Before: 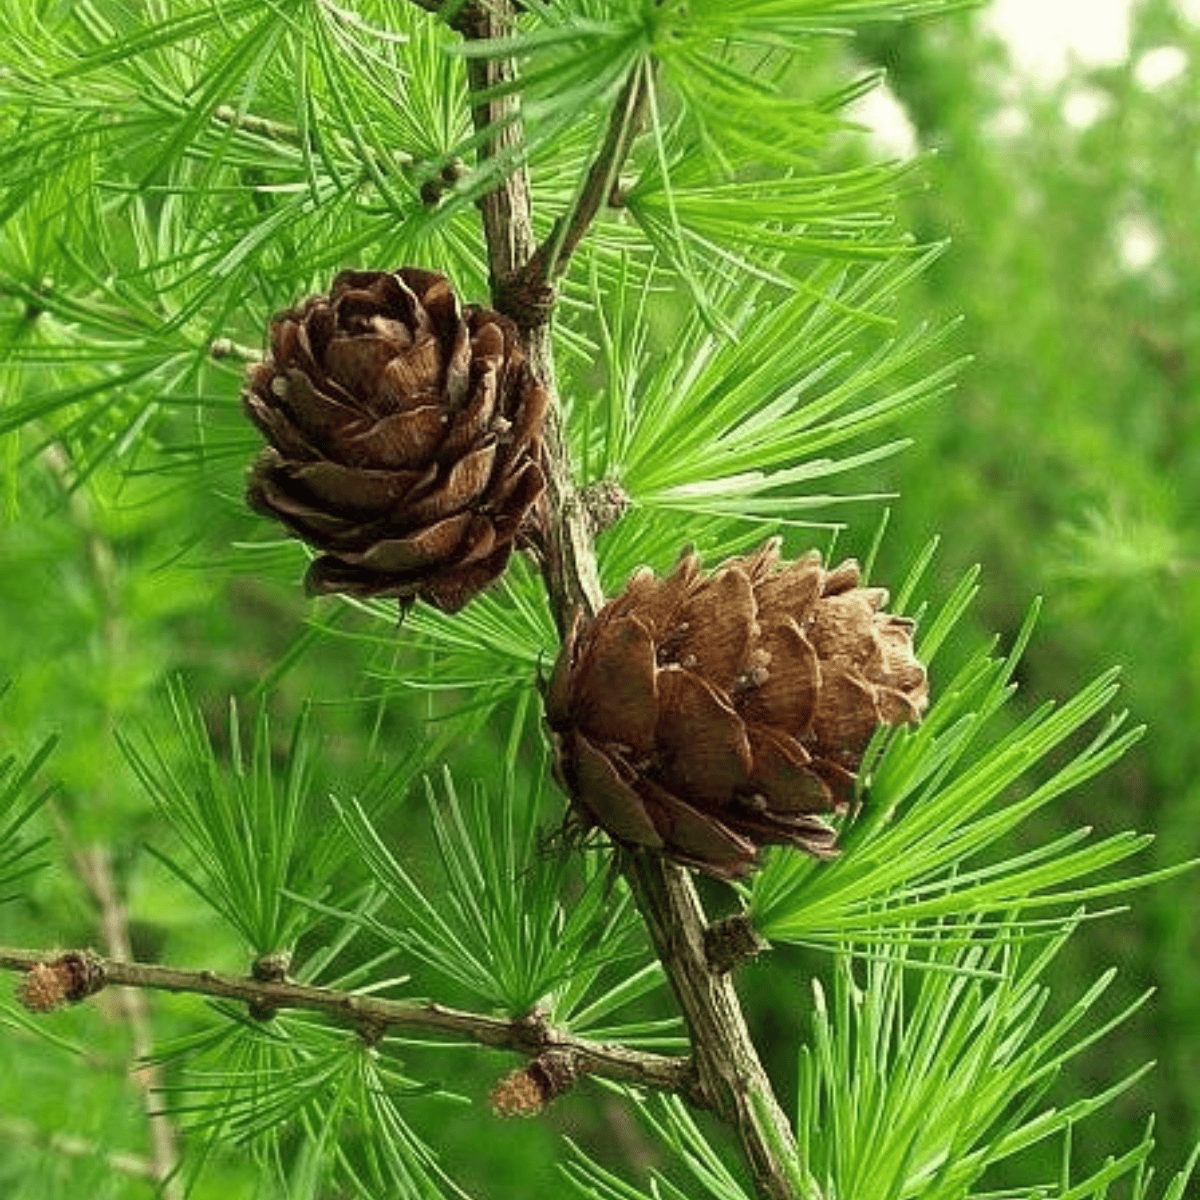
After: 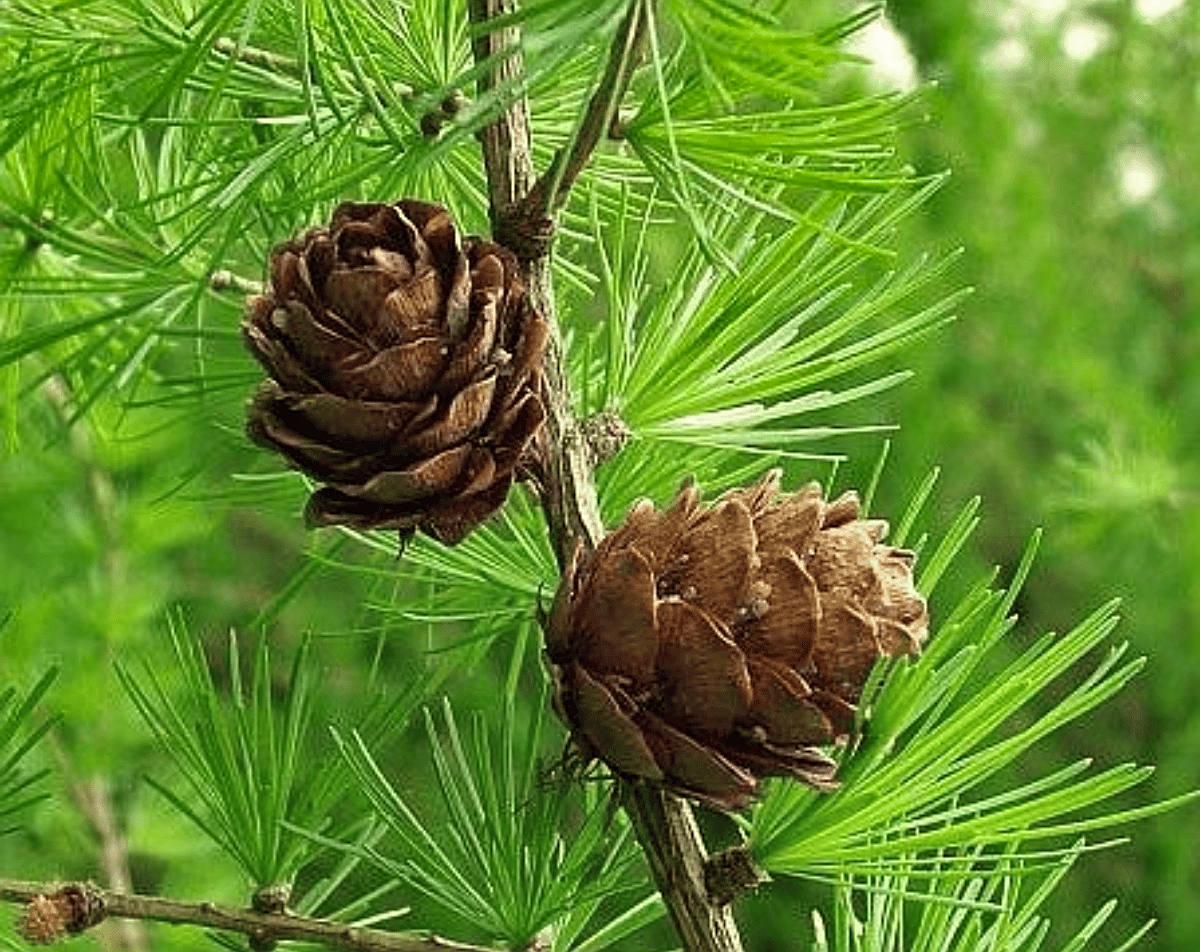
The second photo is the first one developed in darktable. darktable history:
sharpen: on, module defaults
shadows and highlights: low approximation 0.01, soften with gaussian
crop and rotate: top 5.667%, bottom 14.937%
